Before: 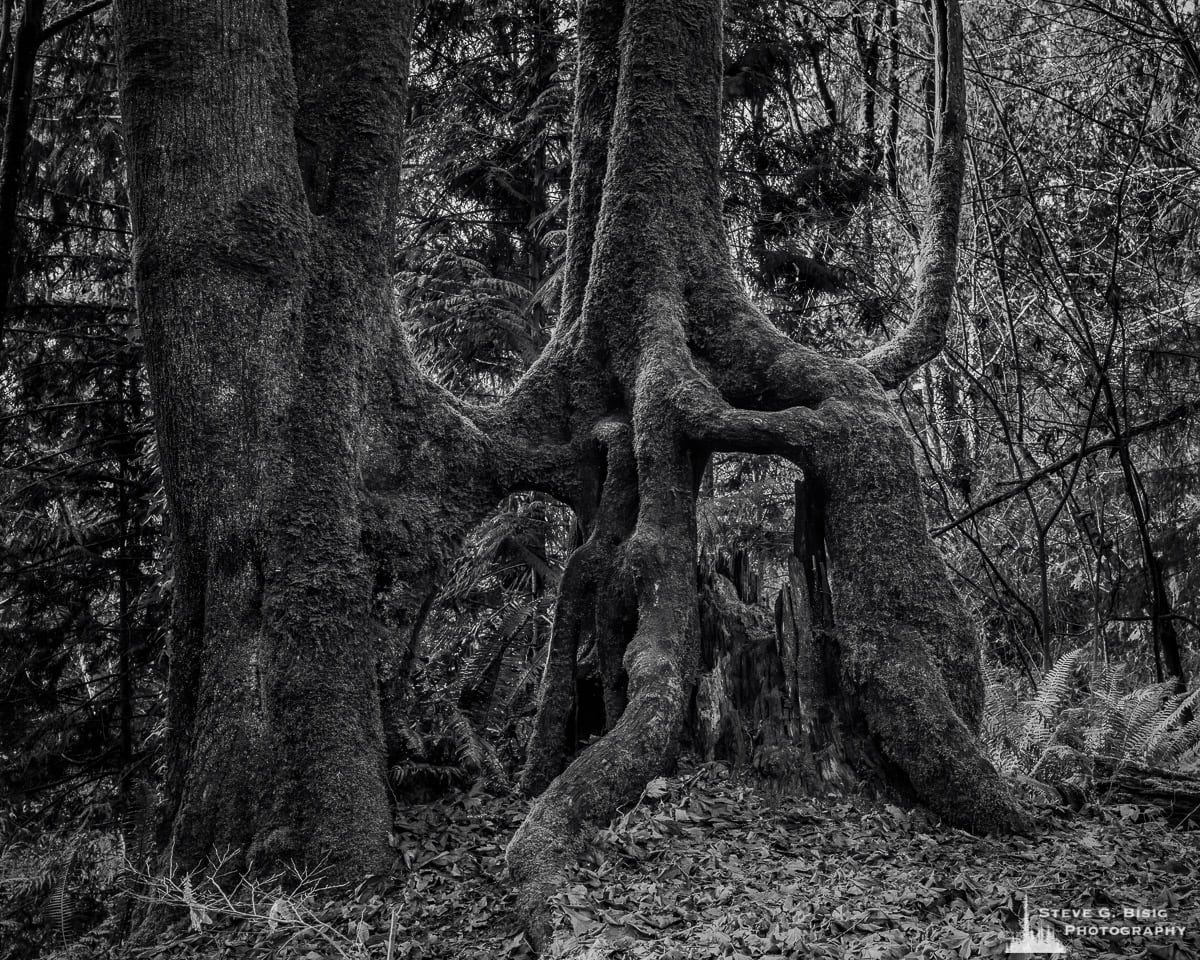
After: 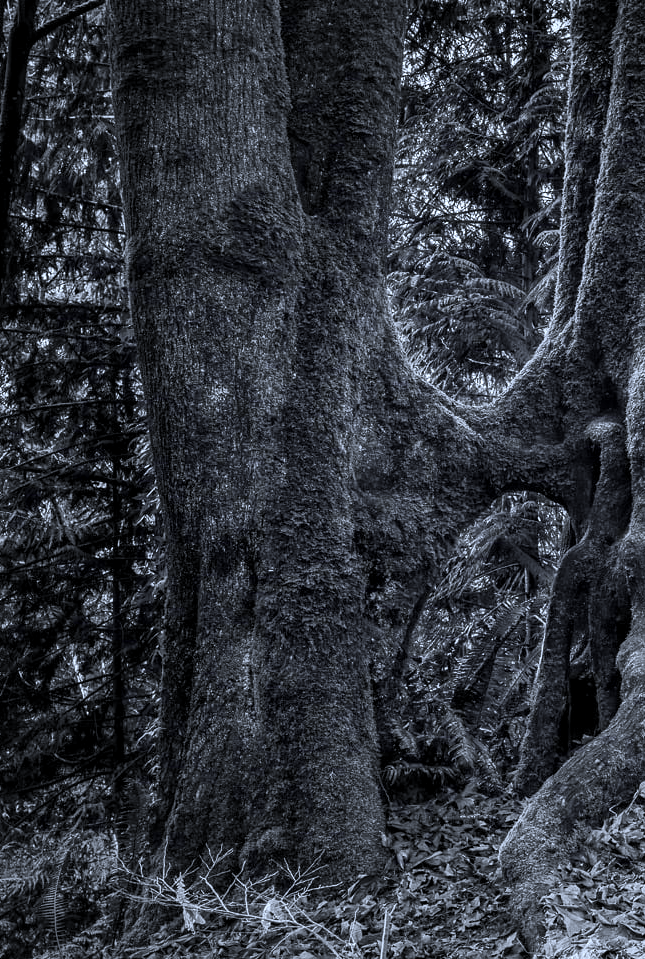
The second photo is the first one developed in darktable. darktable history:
exposure: black level correction 0.001, exposure 0.5 EV, compensate exposure bias true, compensate highlight preservation false
crop: left 0.587%, right 45.588%, bottom 0.086%
white balance: red 0.926, green 1.003, blue 1.133
